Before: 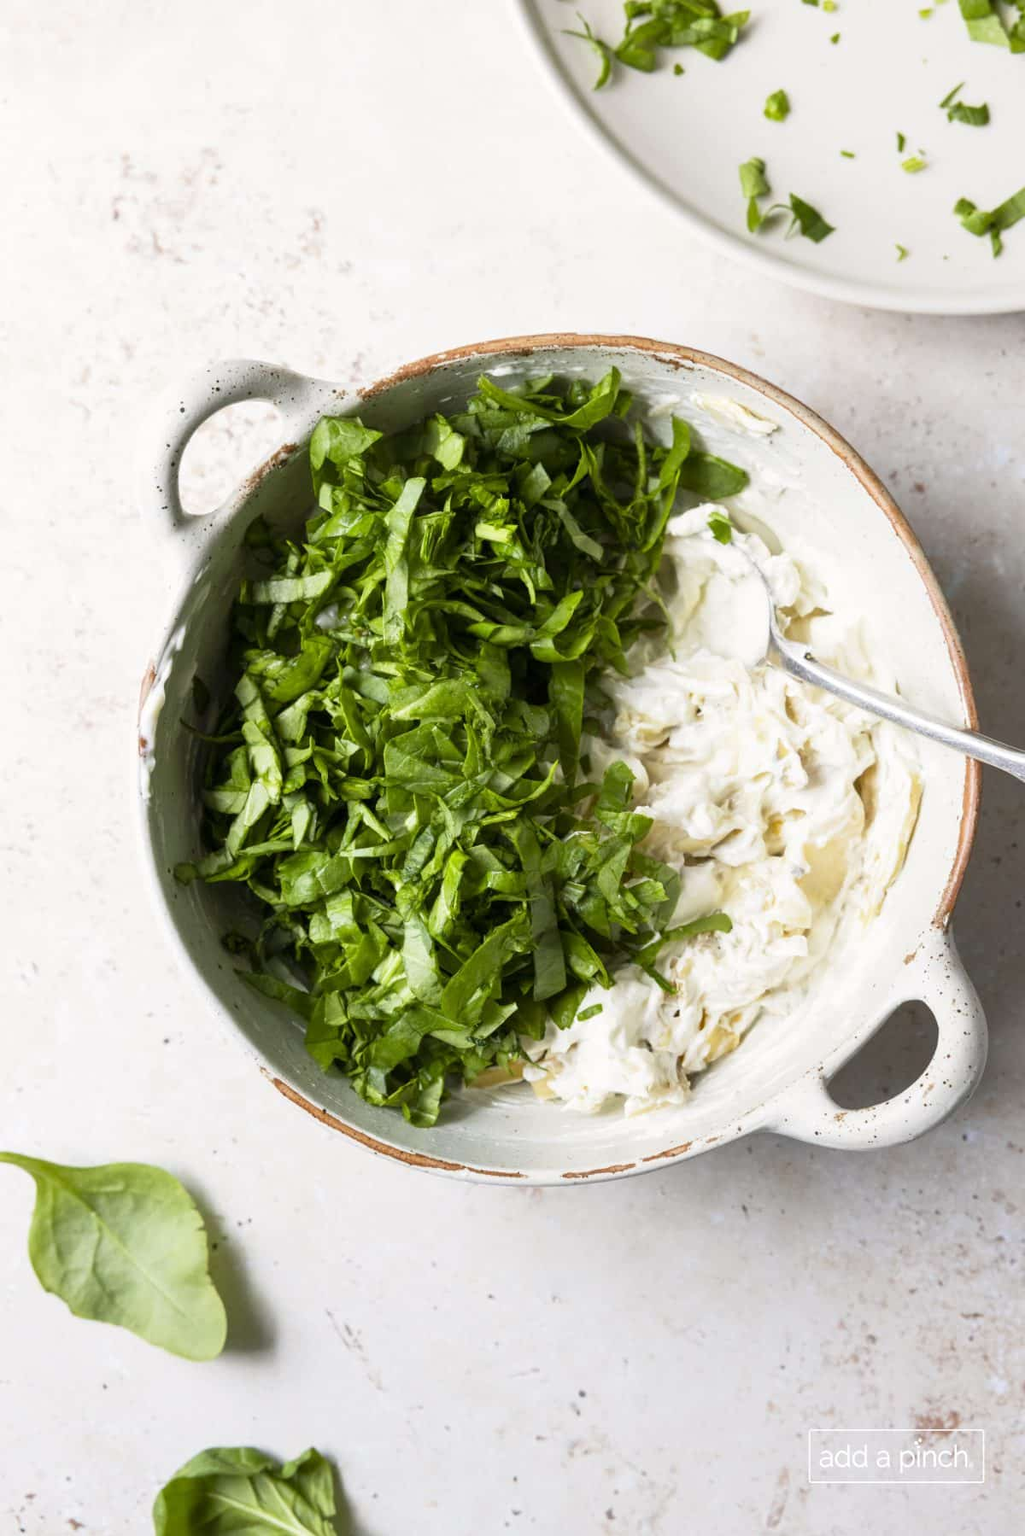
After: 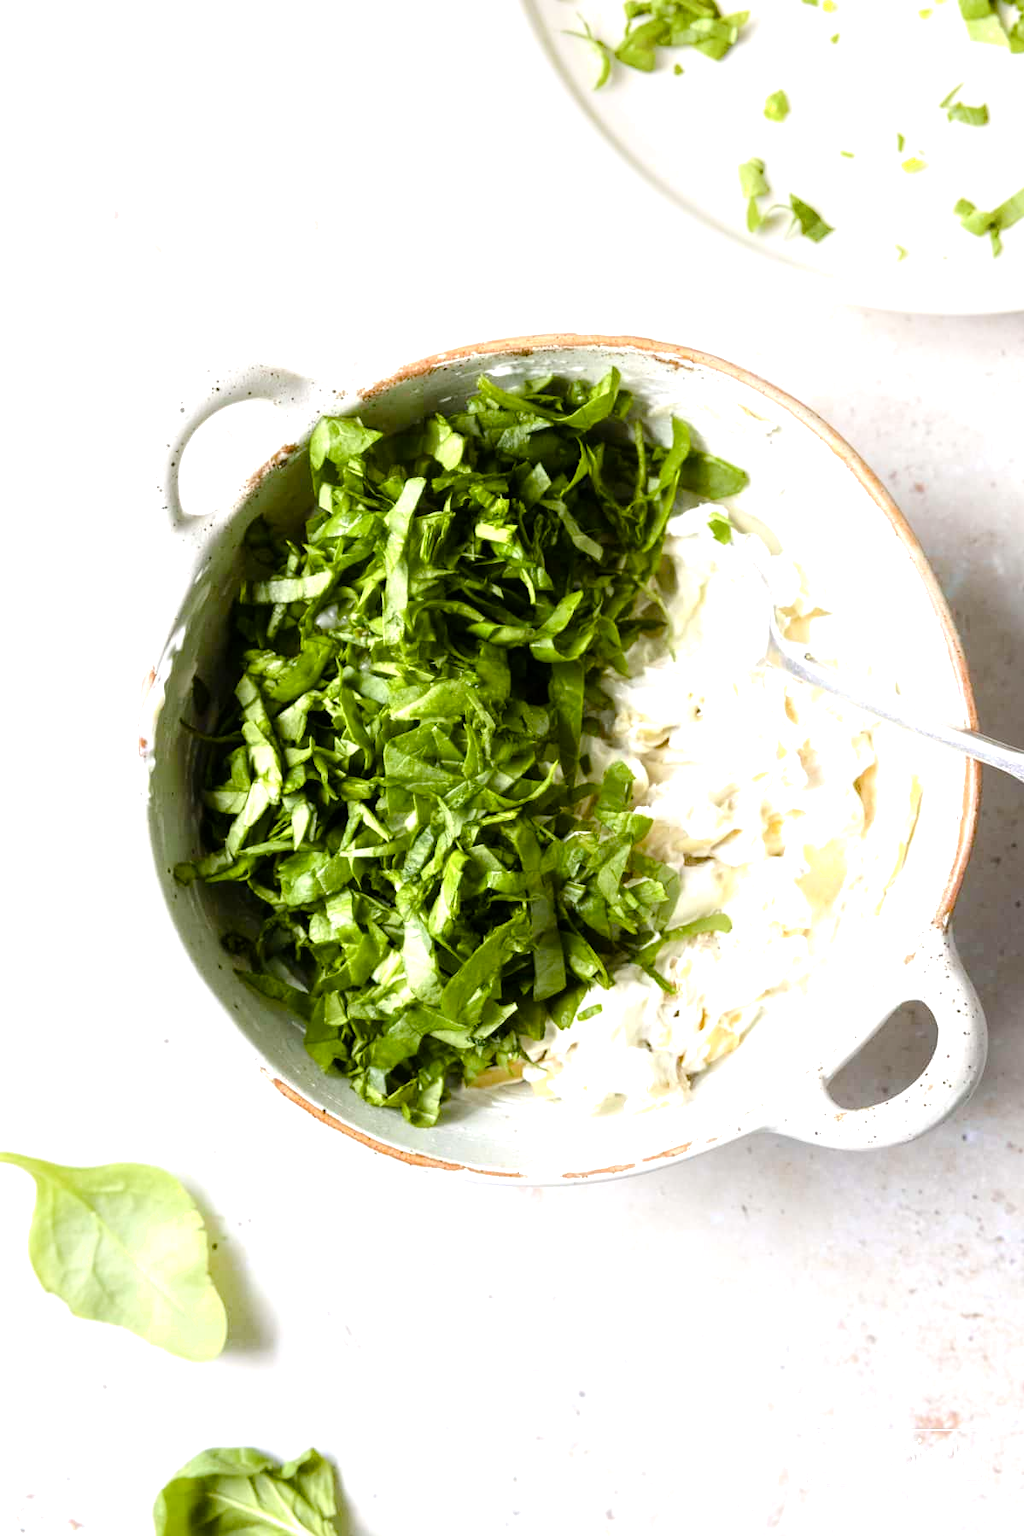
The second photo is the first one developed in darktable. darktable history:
color balance rgb: perceptual saturation grading › global saturation 20%, perceptual saturation grading › highlights -25.288%, perceptual saturation grading › shadows 49.991%
shadows and highlights: shadows -71.55, highlights 33.61, soften with gaussian
tone equalizer: -8 EV -0.731 EV, -7 EV -0.721 EV, -6 EV -0.627 EV, -5 EV -0.366 EV, -3 EV 0.393 EV, -2 EV 0.6 EV, -1 EV 0.679 EV, +0 EV 0.72 EV
